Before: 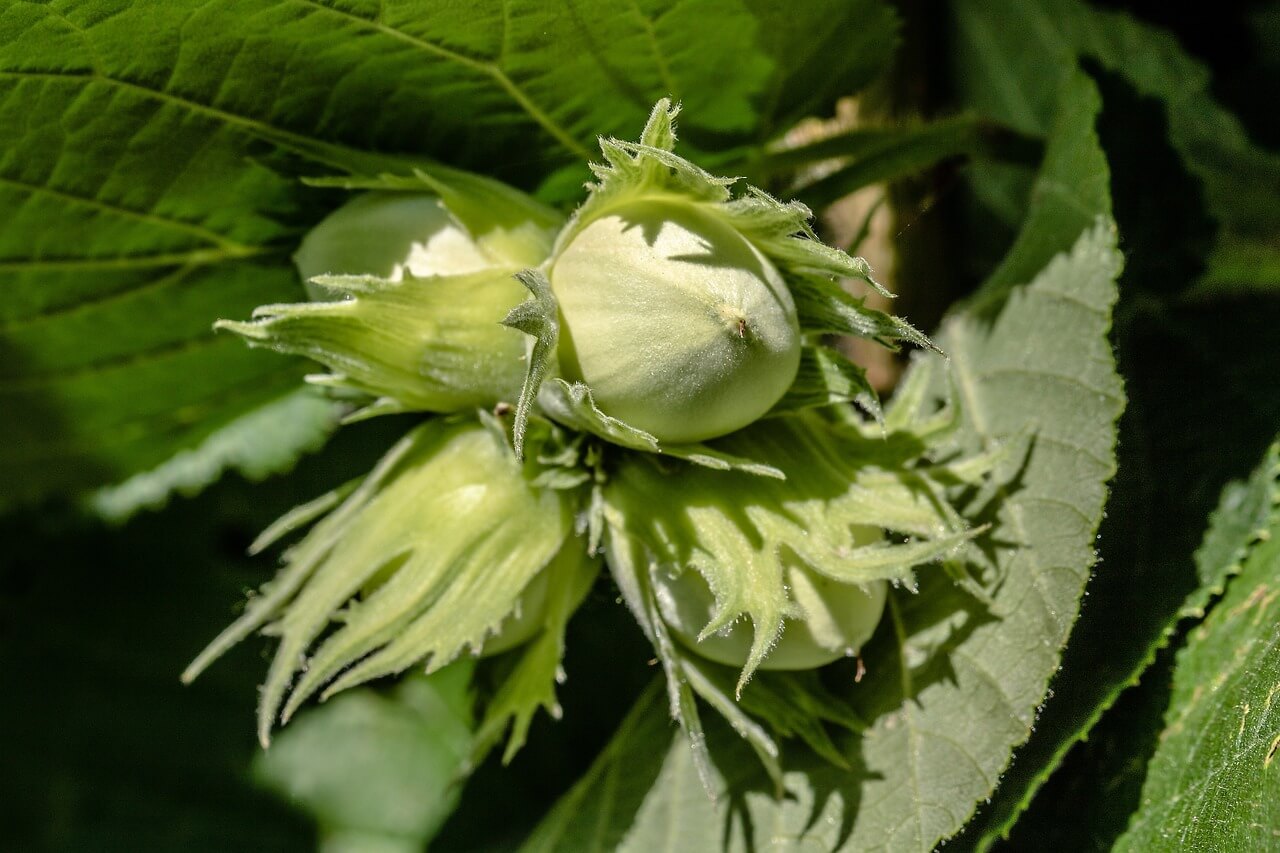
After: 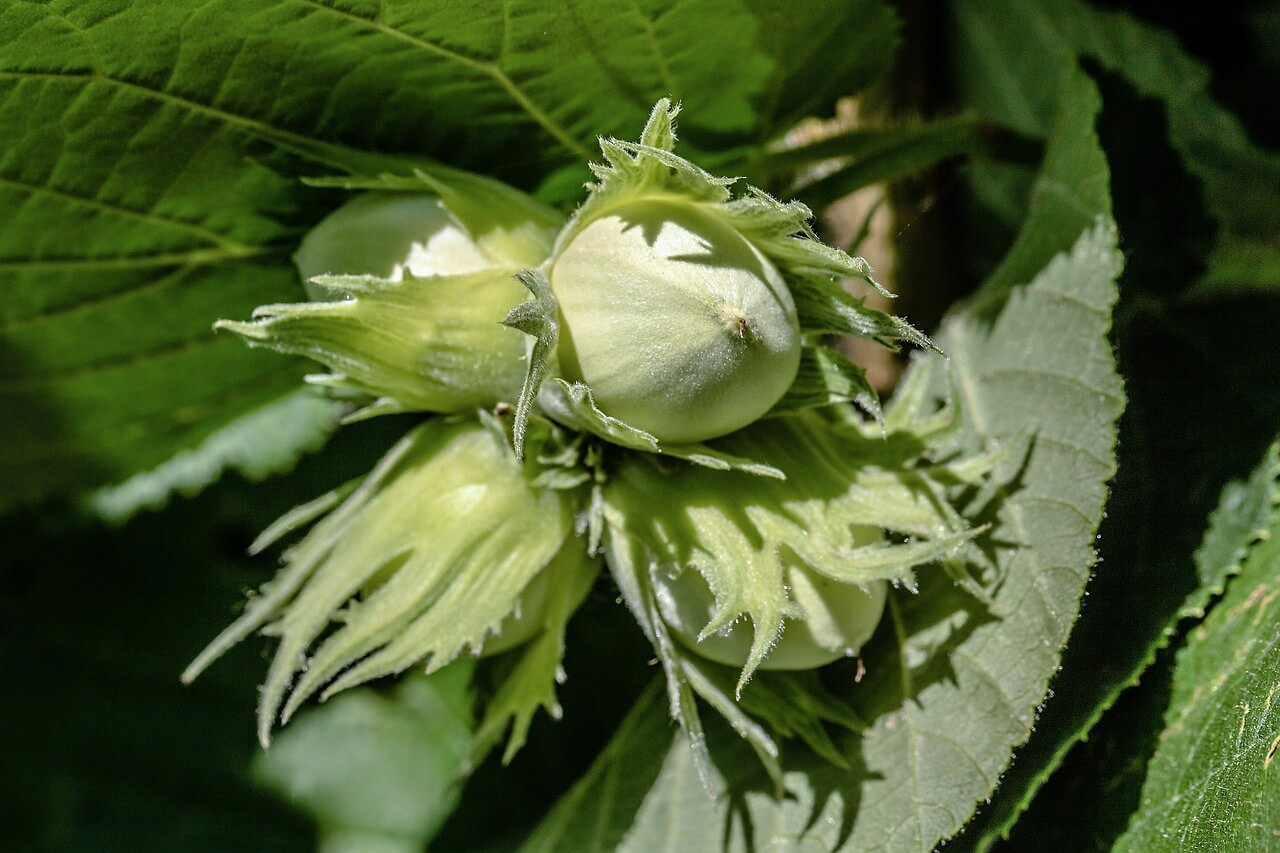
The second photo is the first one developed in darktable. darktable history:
color correction: highlights a* -0.772, highlights b* -8.92
sharpen: amount 0.2
